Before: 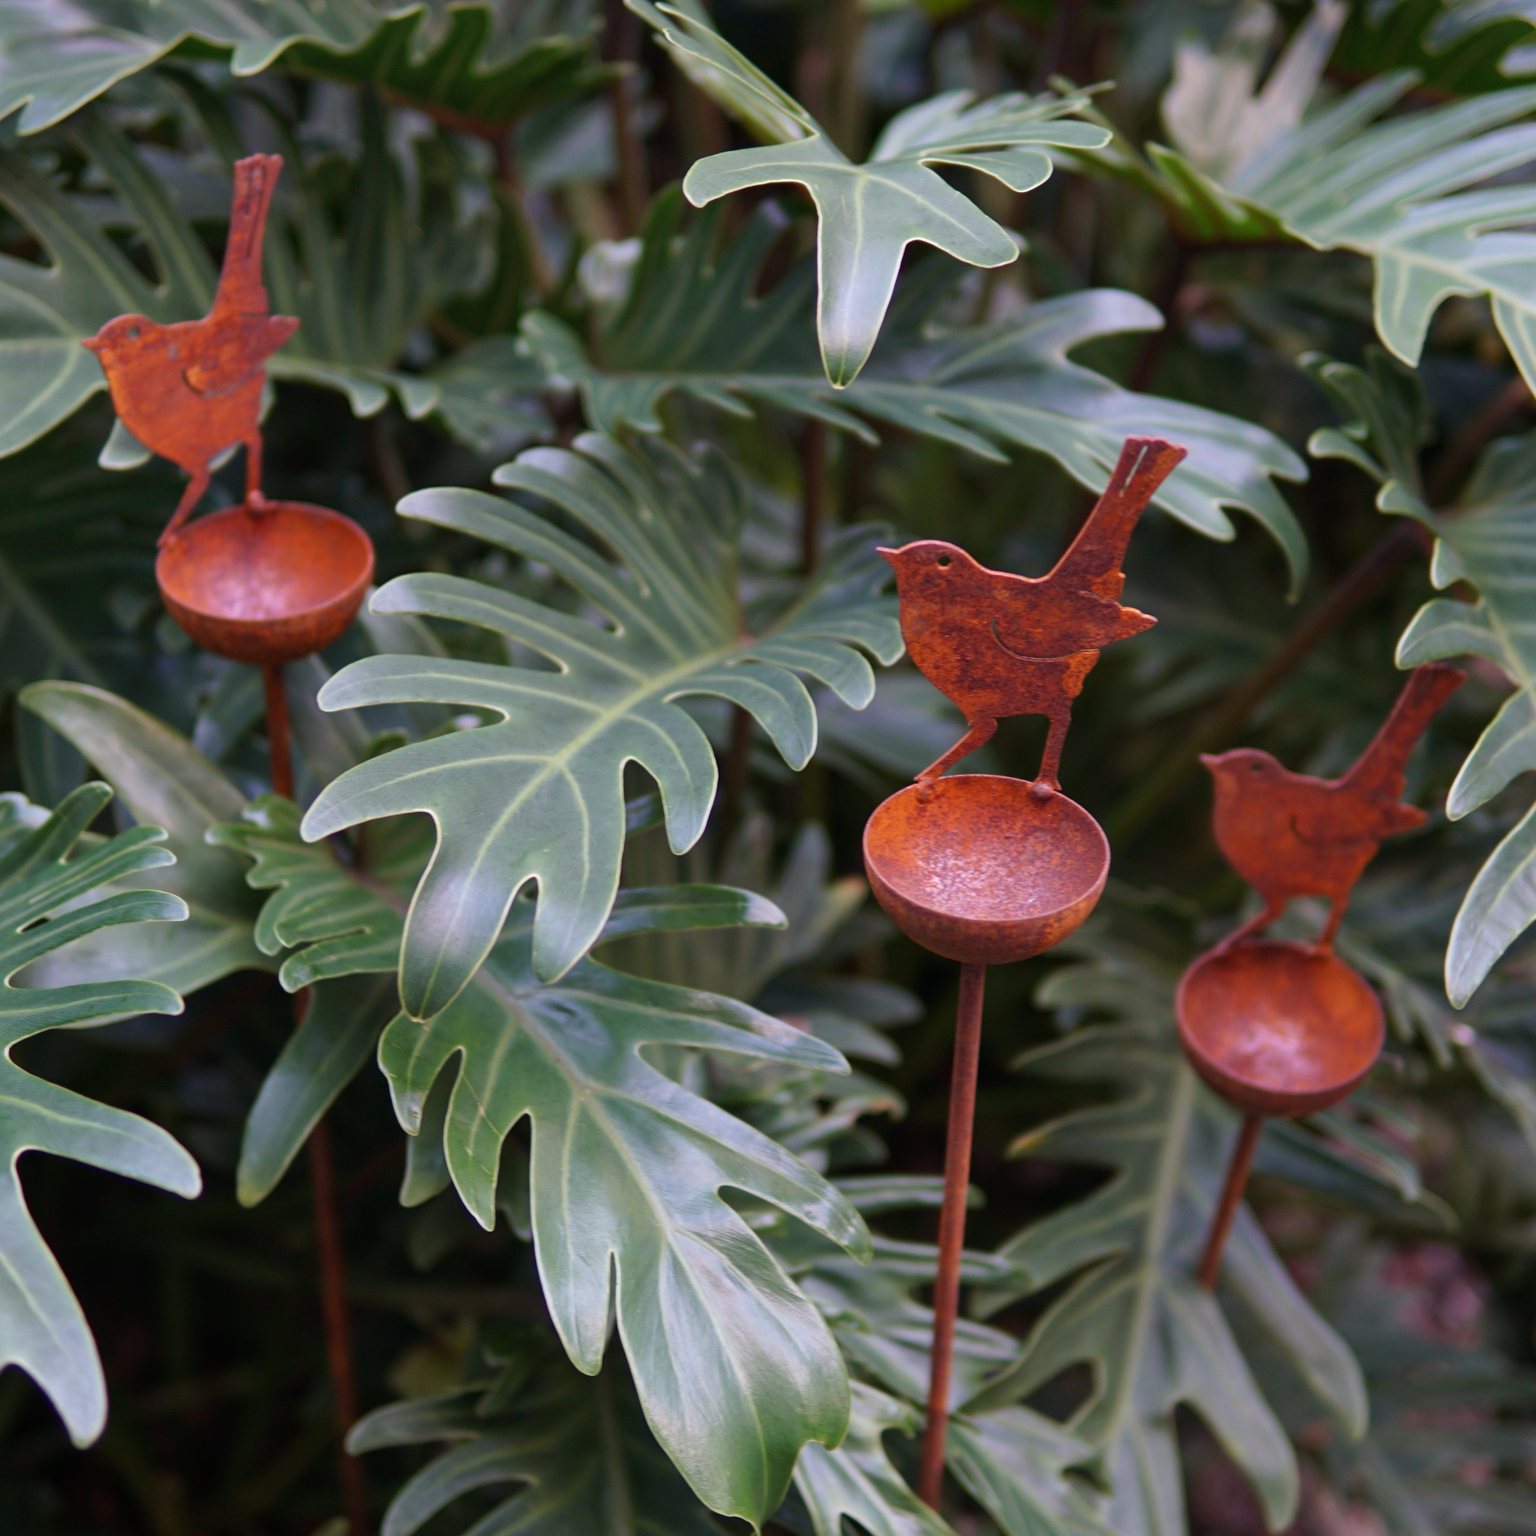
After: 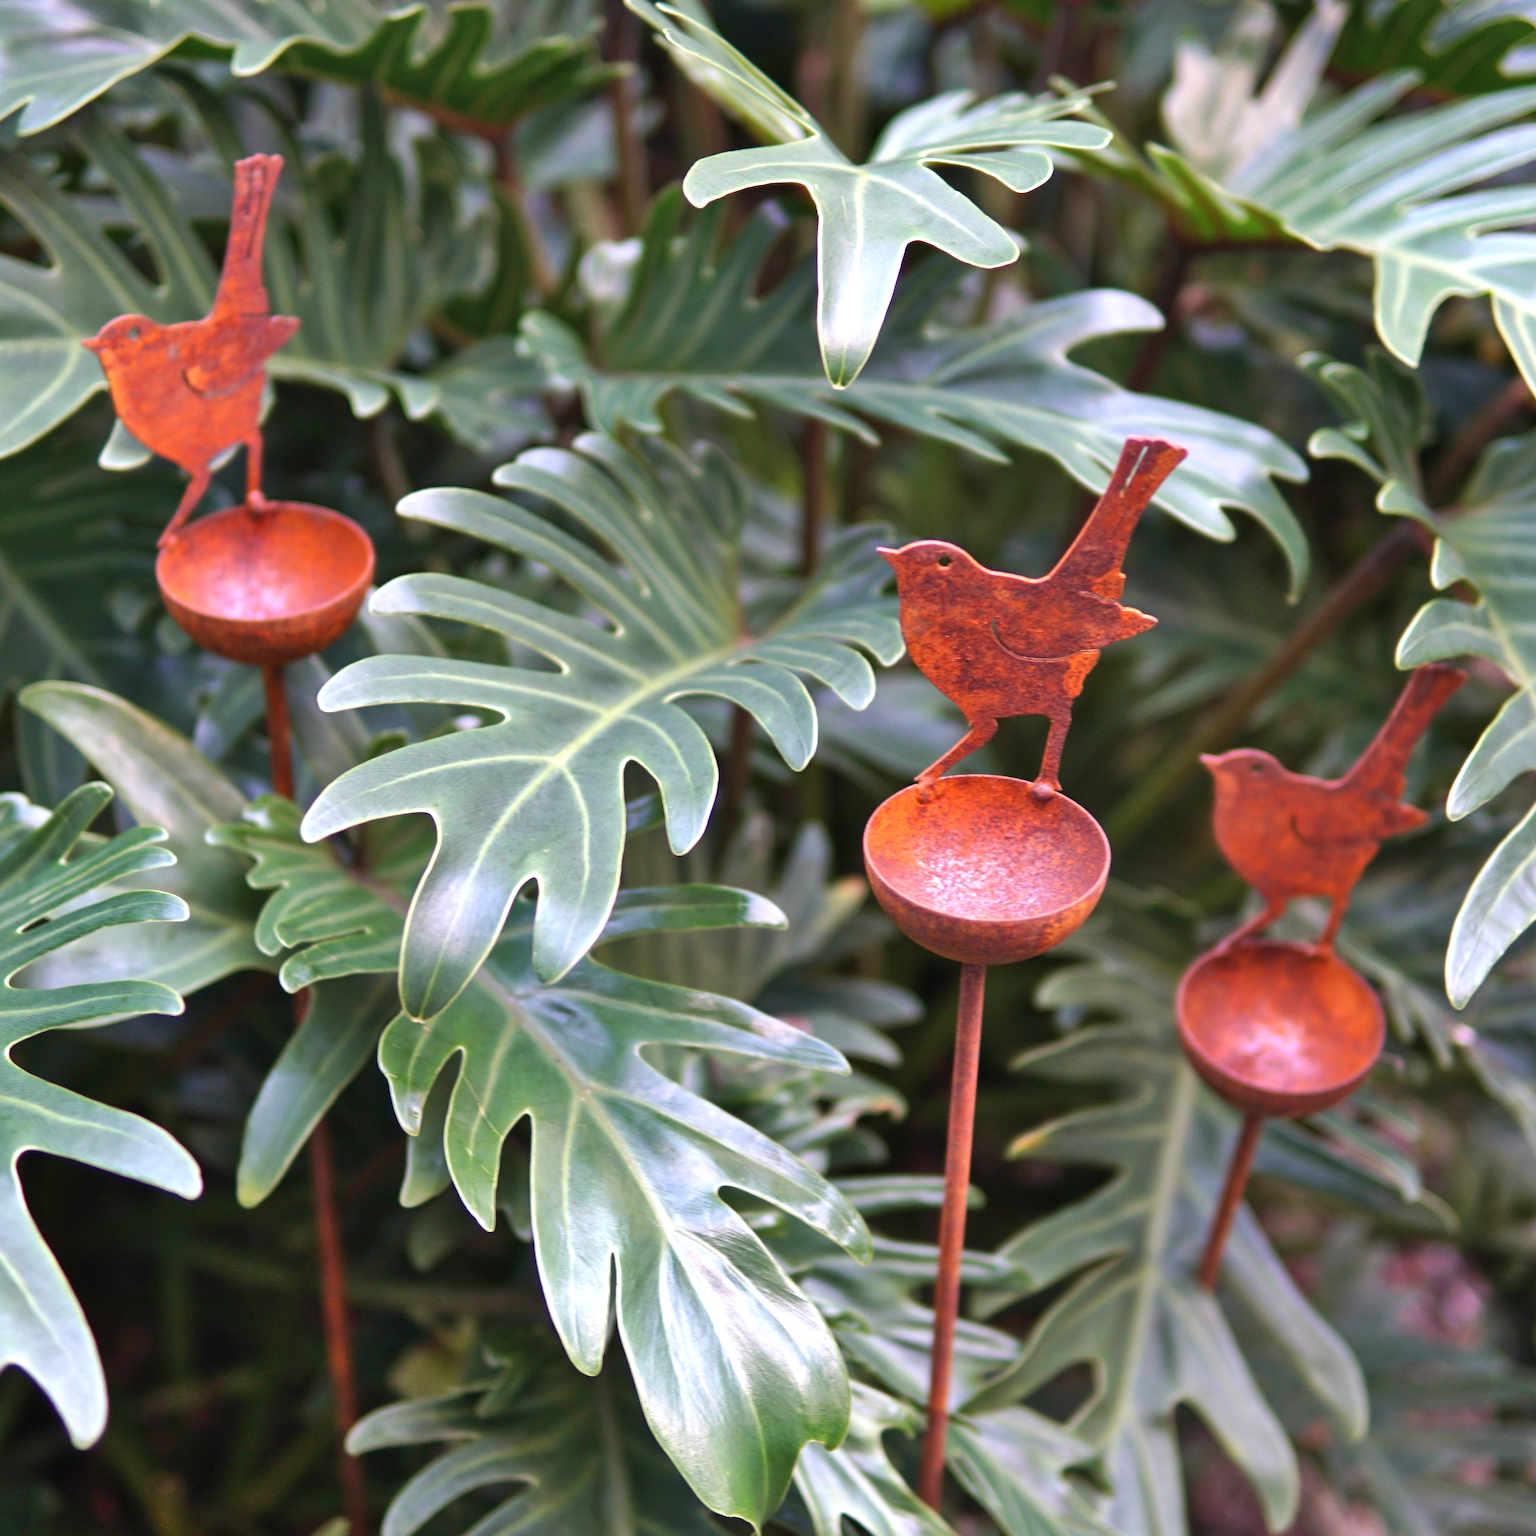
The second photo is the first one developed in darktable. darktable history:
shadows and highlights: white point adjustment 0.05, highlights color adjustment 55.9%, soften with gaussian
exposure: black level correction 0, exposure 0.9 EV, compensate exposure bias true, compensate highlight preservation false
